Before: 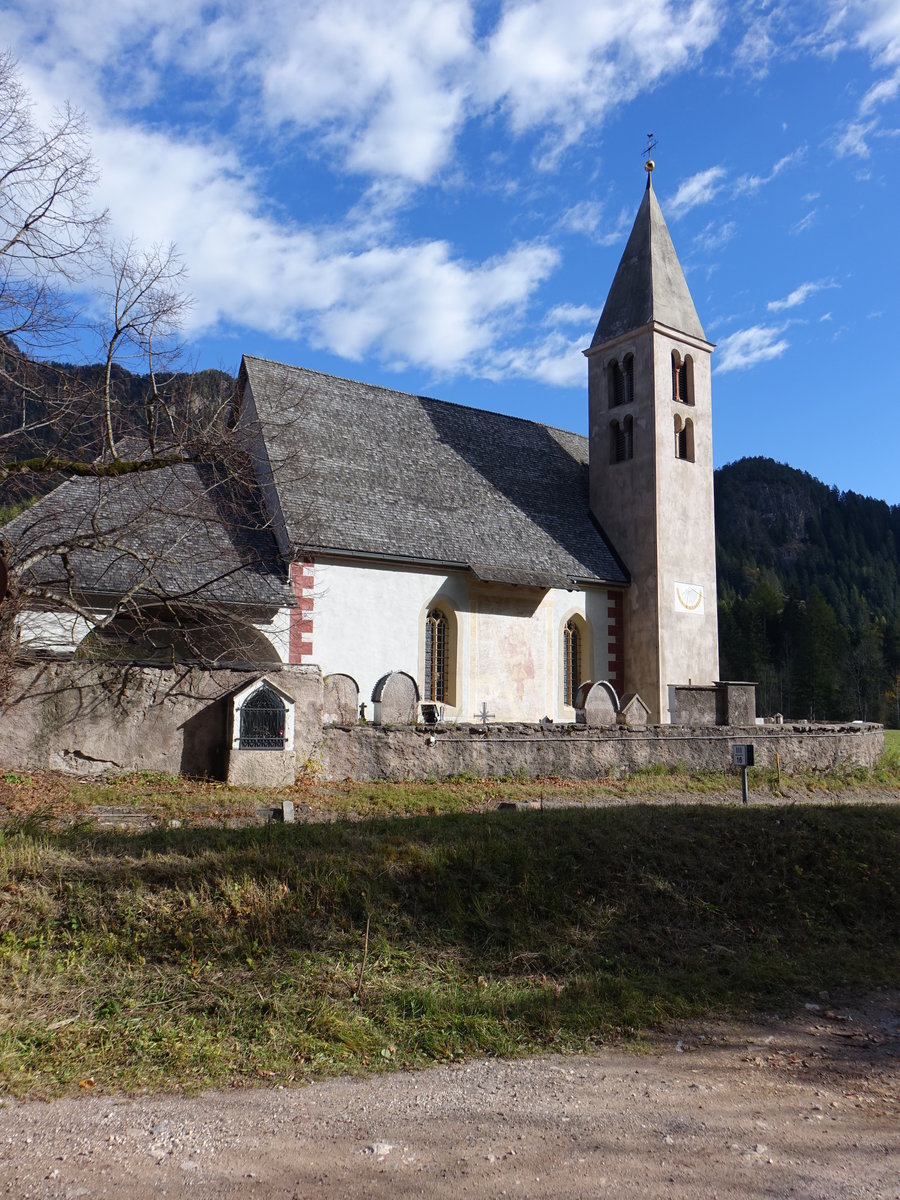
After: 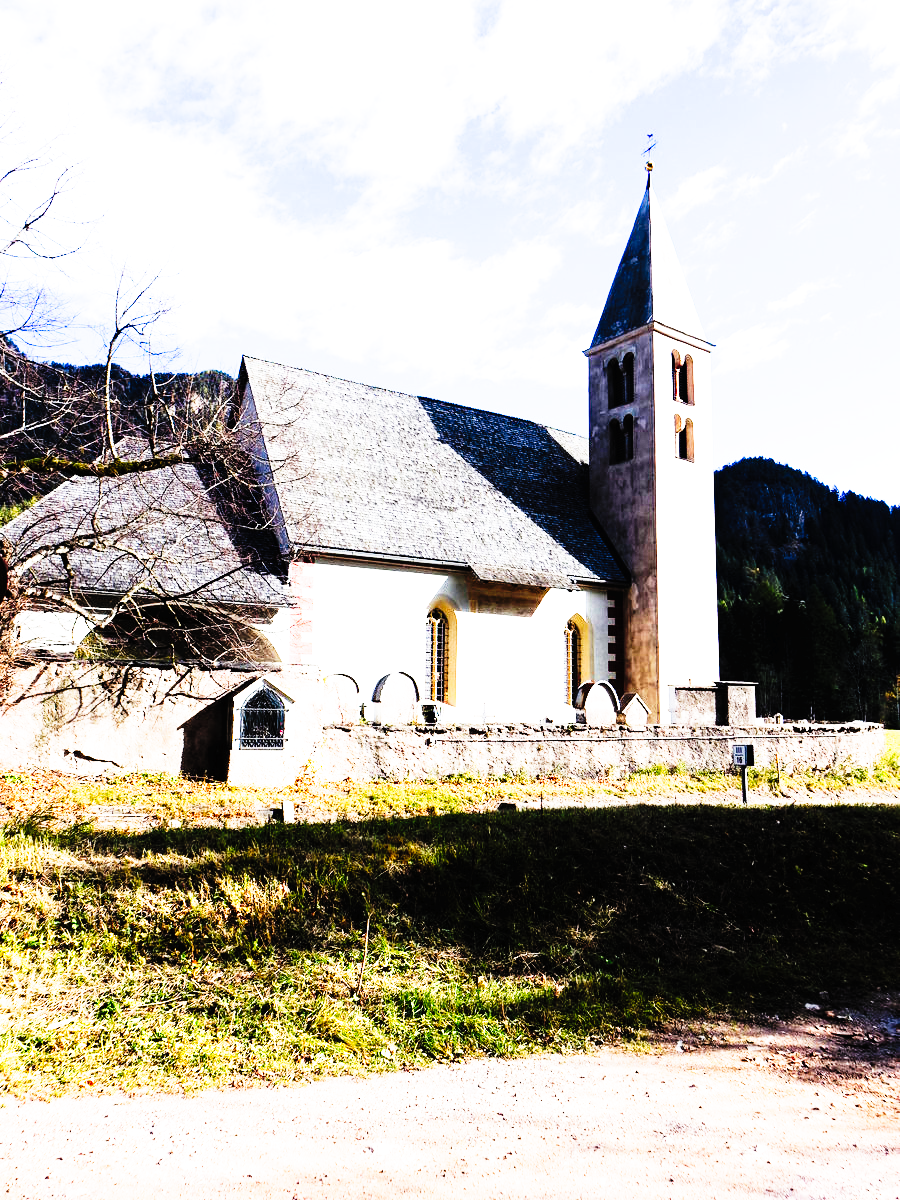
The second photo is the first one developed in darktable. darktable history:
tone curve: curves: ch0 [(0, 0) (0.003, 0.01) (0.011, 0.01) (0.025, 0.011) (0.044, 0.014) (0.069, 0.018) (0.1, 0.022) (0.136, 0.026) (0.177, 0.035) (0.224, 0.051) (0.277, 0.085) (0.335, 0.158) (0.399, 0.299) (0.468, 0.457) (0.543, 0.634) (0.623, 0.801) (0.709, 0.904) (0.801, 0.963) (0.898, 0.986) (1, 1)], preserve colors none
exposure: black level correction 0.001, exposure 1.646 EV, compensate highlight preservation false
filmic rgb: black relative exposure -4.96 EV, white relative exposure 2.83 EV, hardness 3.72
